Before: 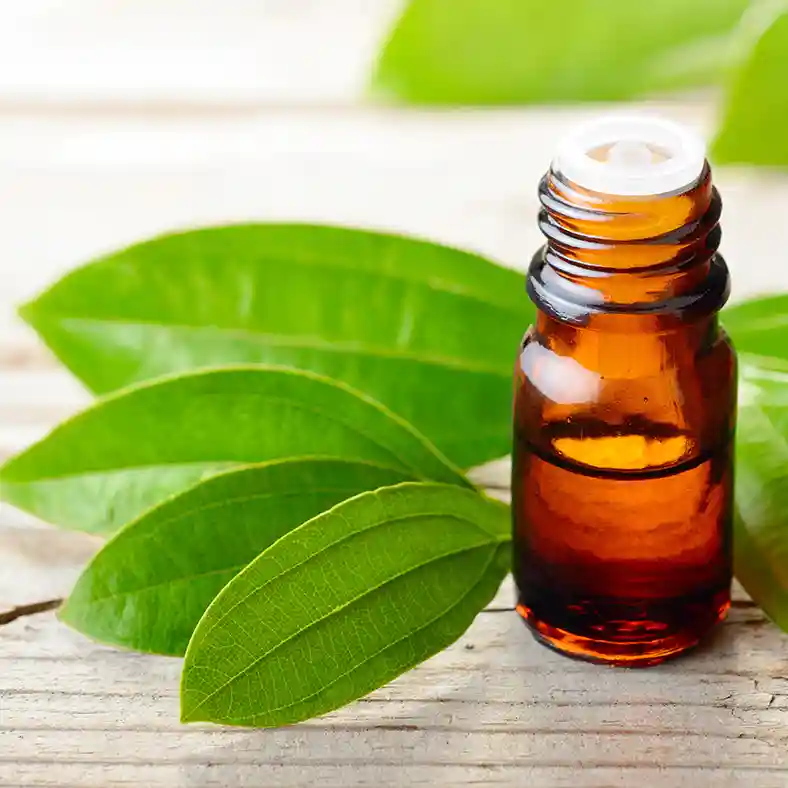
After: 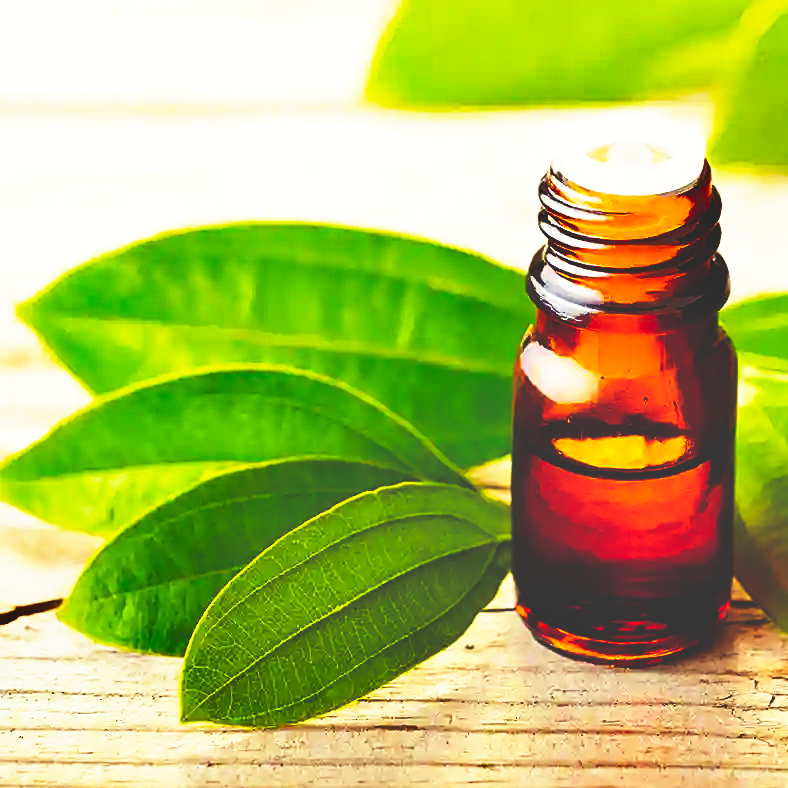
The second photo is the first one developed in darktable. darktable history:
sharpen: on, module defaults
shadows and highlights: white point adjustment 0.027, soften with gaussian
color balance rgb: power › chroma 1.539%, power › hue 26.61°, highlights gain › luminance 6.499%, highlights gain › chroma 2.635%, highlights gain › hue 88.75°, linear chroma grading › shadows 31.971%, linear chroma grading › global chroma -2.528%, linear chroma grading › mid-tones 3.715%, perceptual saturation grading › global saturation 42.055%, global vibrance 20%
base curve: curves: ch0 [(0, 0.036) (0.007, 0.037) (0.604, 0.887) (1, 1)], preserve colors none
